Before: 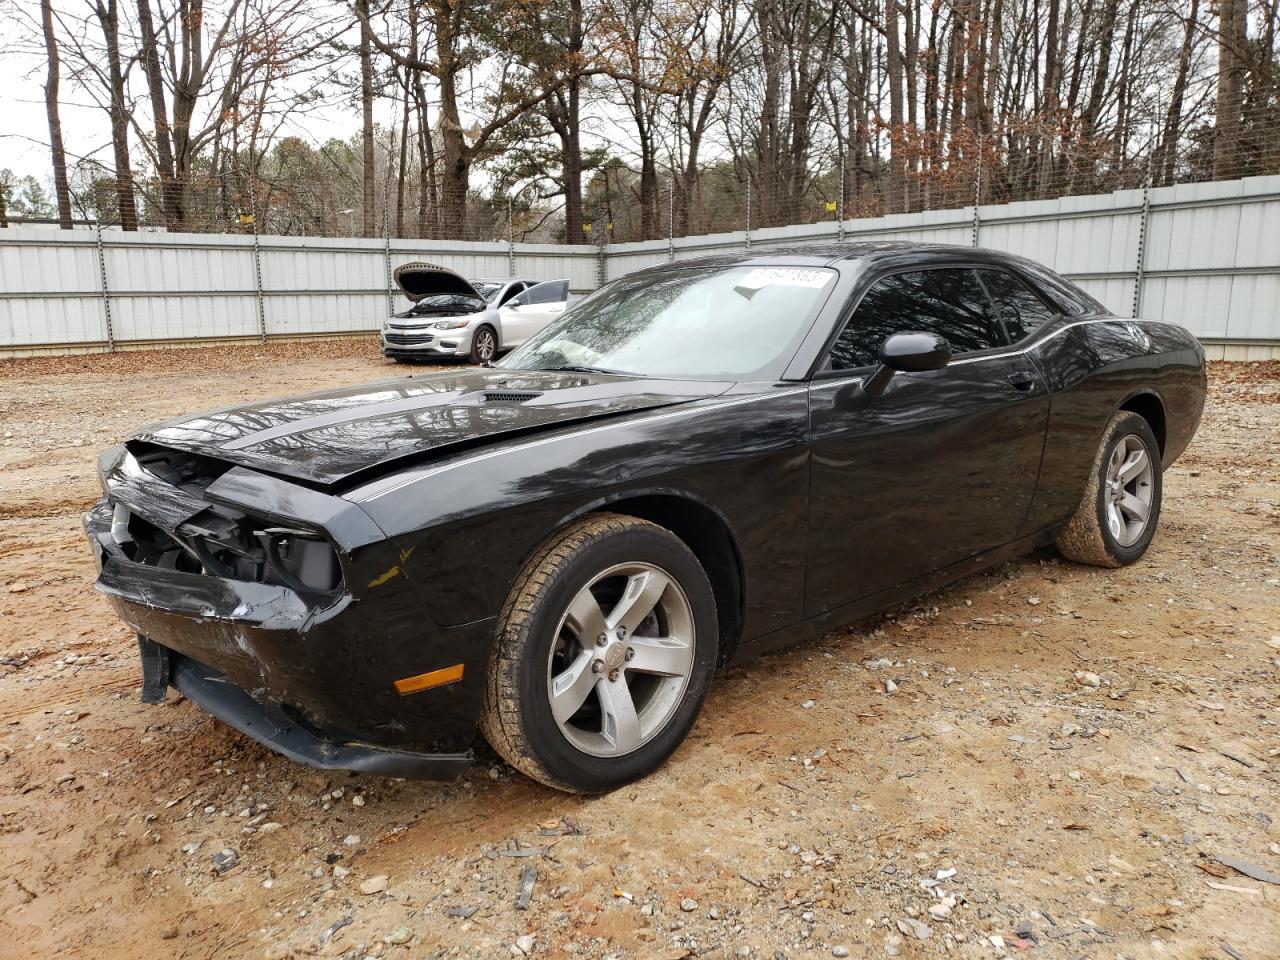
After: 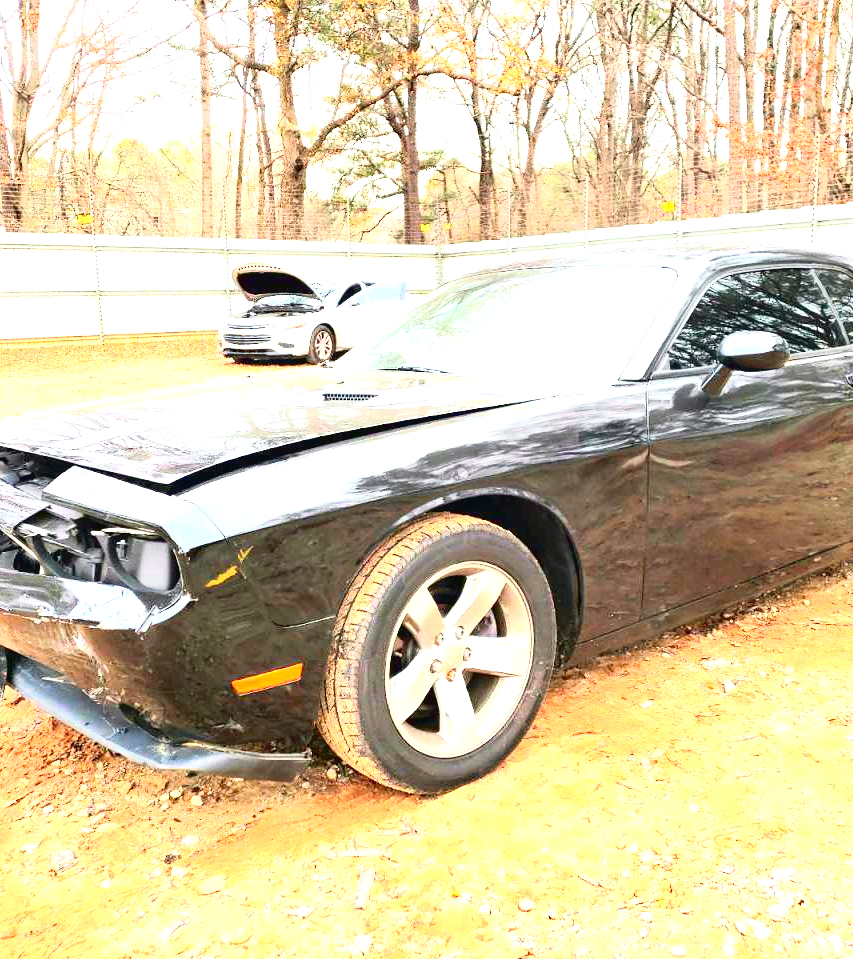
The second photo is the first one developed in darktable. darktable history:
crop and rotate: left 12.673%, right 20.66%
exposure: black level correction 0.001, exposure 2.607 EV, compensate exposure bias true, compensate highlight preservation false
tone curve: curves: ch0 [(0.003, 0.032) (0.037, 0.037) (0.142, 0.117) (0.279, 0.311) (0.405, 0.49) (0.526, 0.651) (0.722, 0.857) (0.875, 0.946) (1, 0.98)]; ch1 [(0, 0) (0.305, 0.325) (0.453, 0.437) (0.482, 0.473) (0.501, 0.498) (0.515, 0.523) (0.559, 0.591) (0.6, 0.659) (0.656, 0.71) (1, 1)]; ch2 [(0, 0) (0.323, 0.277) (0.424, 0.396) (0.479, 0.484) (0.499, 0.502) (0.515, 0.537) (0.564, 0.595) (0.644, 0.703) (0.742, 0.803) (1, 1)], color space Lab, independent channels, preserve colors none
